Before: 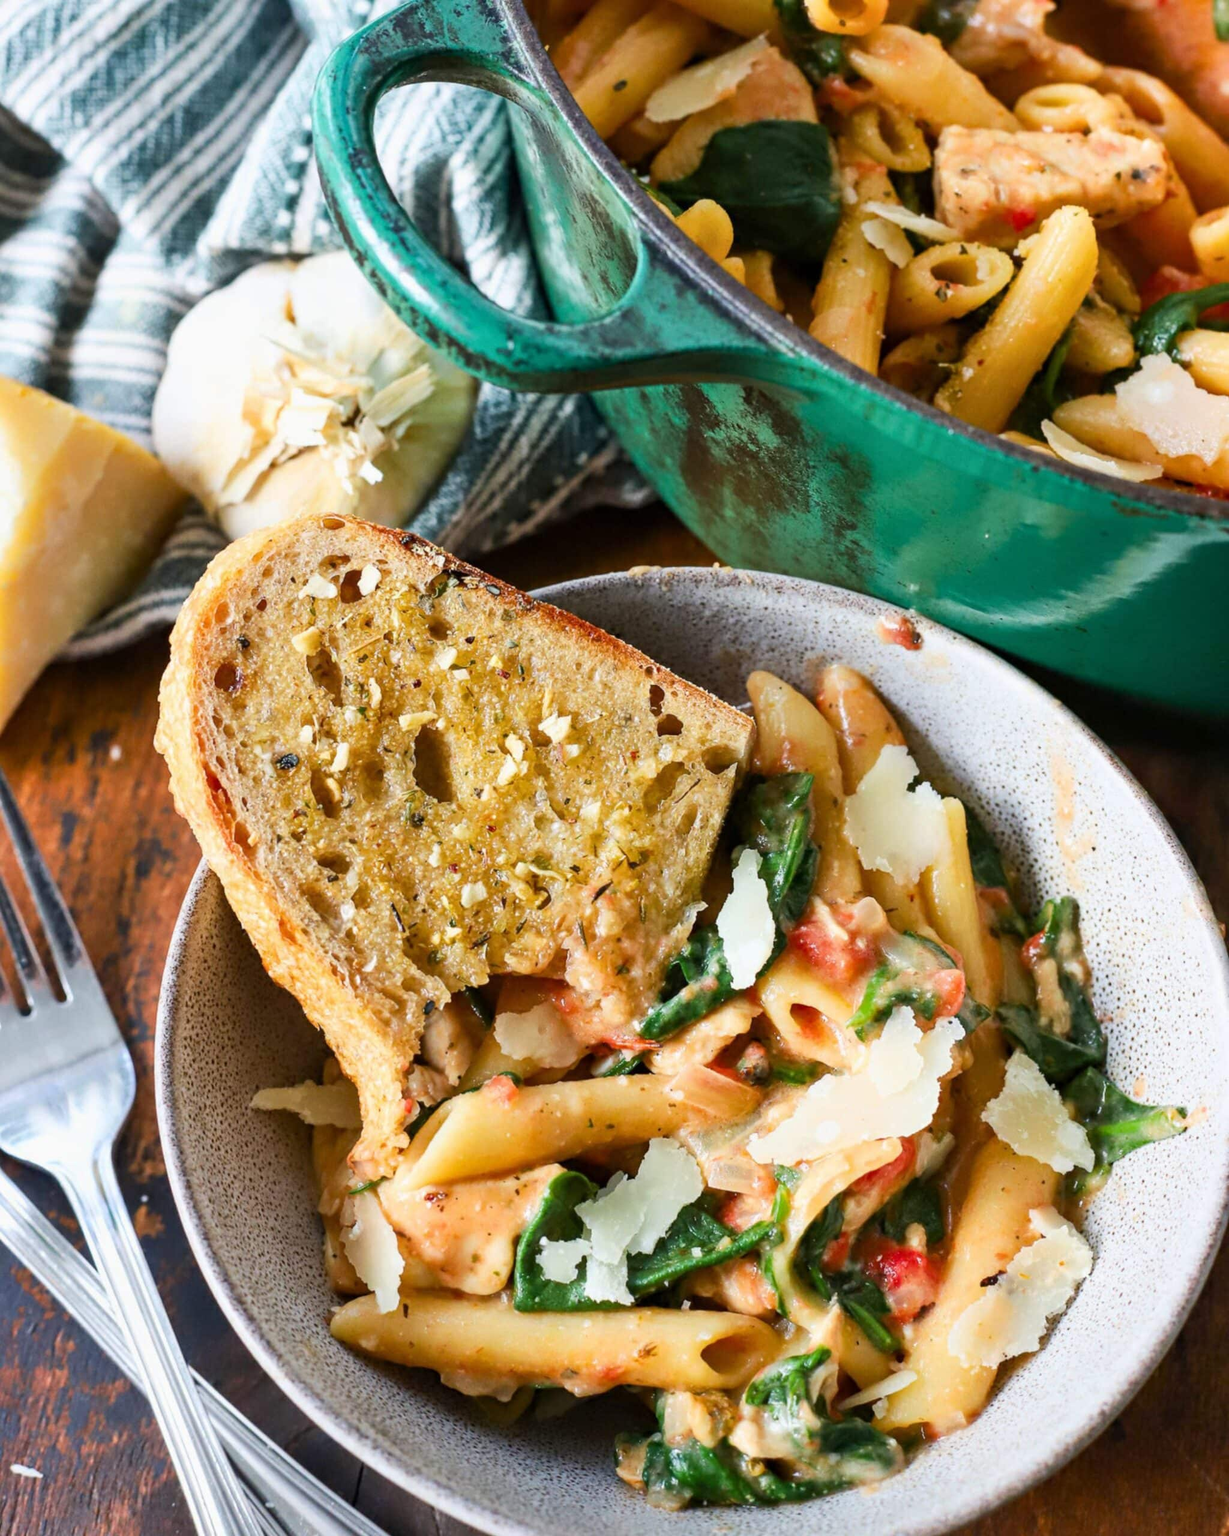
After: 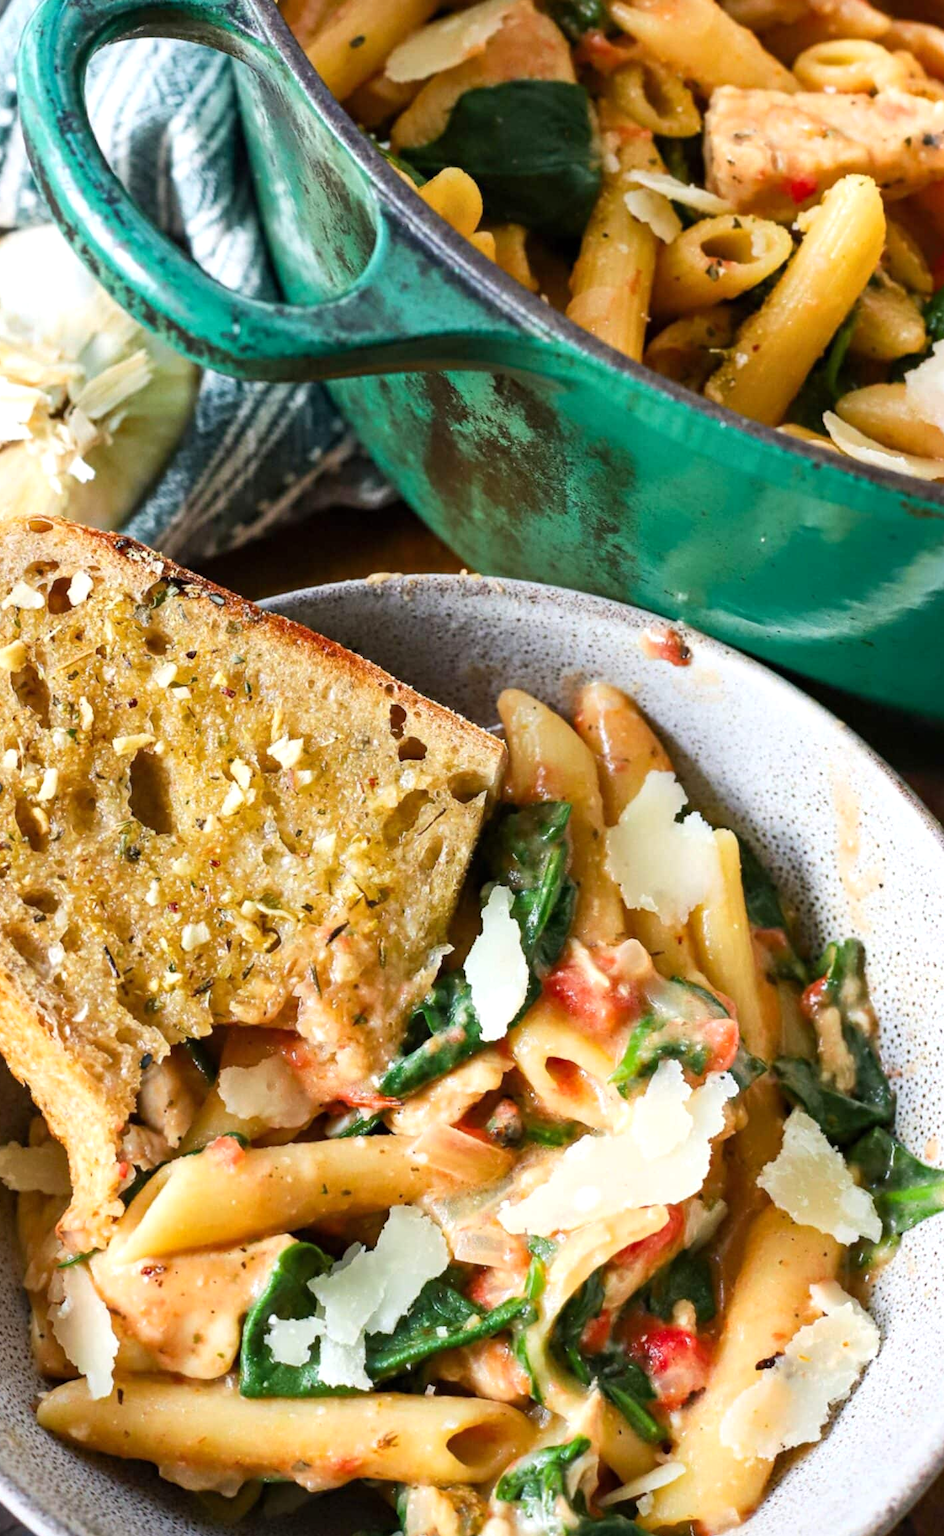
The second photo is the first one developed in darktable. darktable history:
levels: levels [0, 0.476, 0.951]
crop and rotate: left 24.19%, top 3.149%, right 6.252%, bottom 6.4%
